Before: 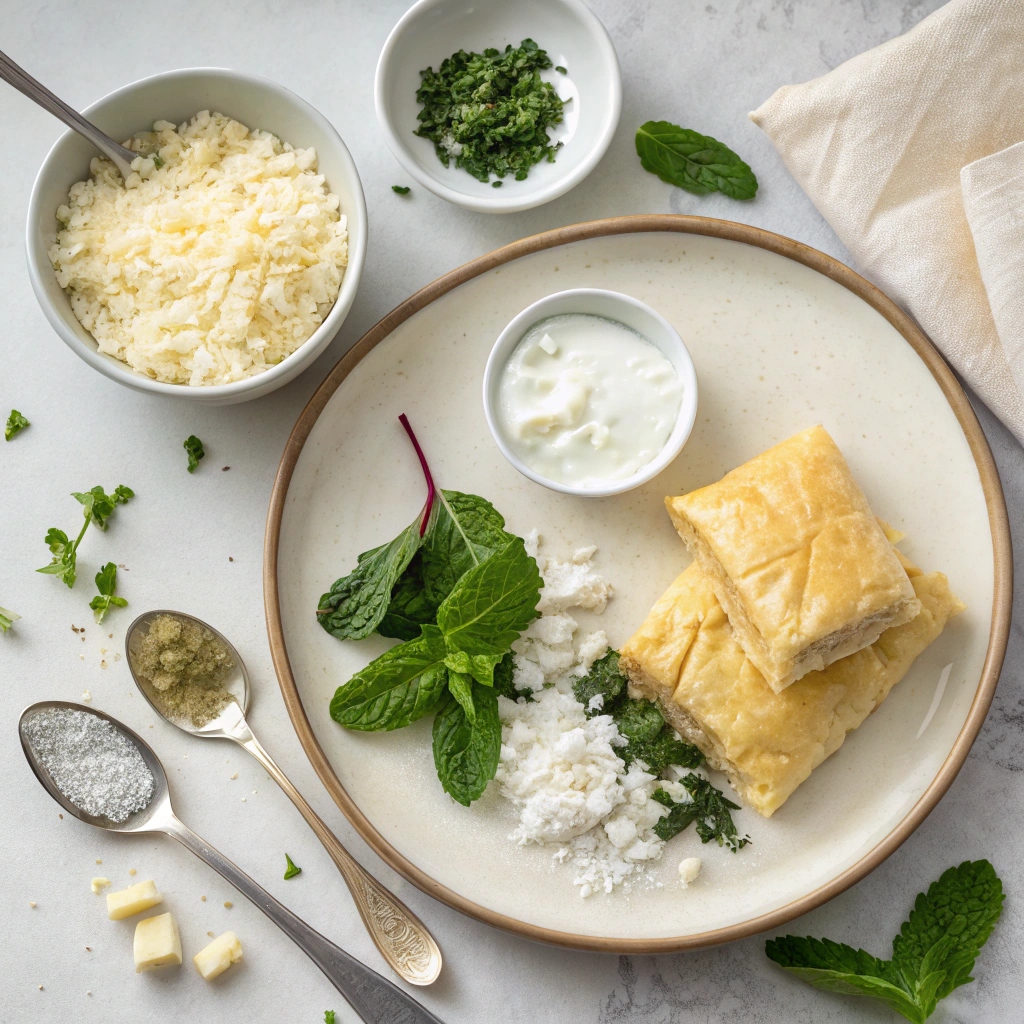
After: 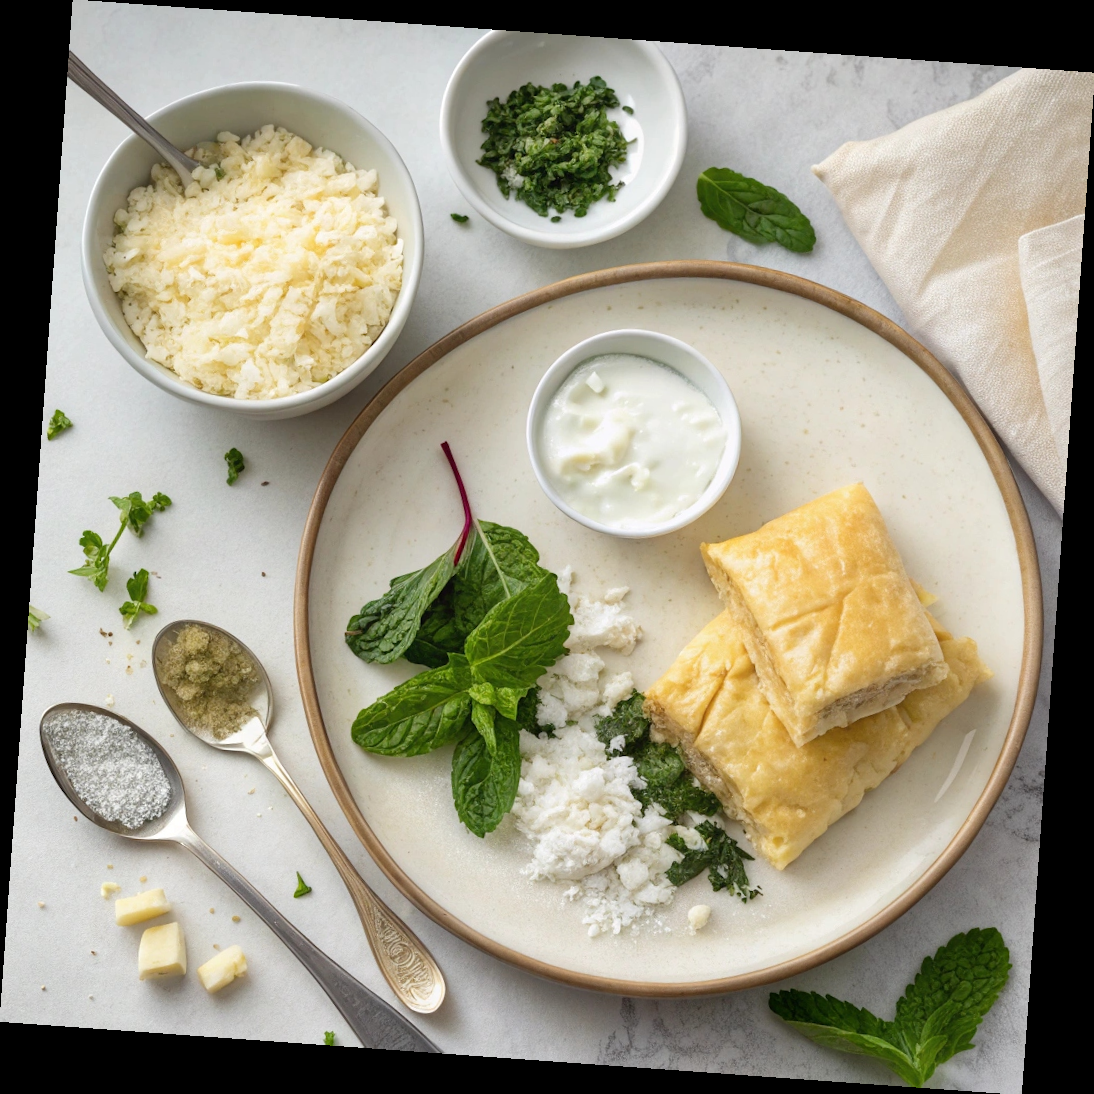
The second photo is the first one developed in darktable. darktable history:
rotate and perspective: rotation 4.1°, automatic cropping off
